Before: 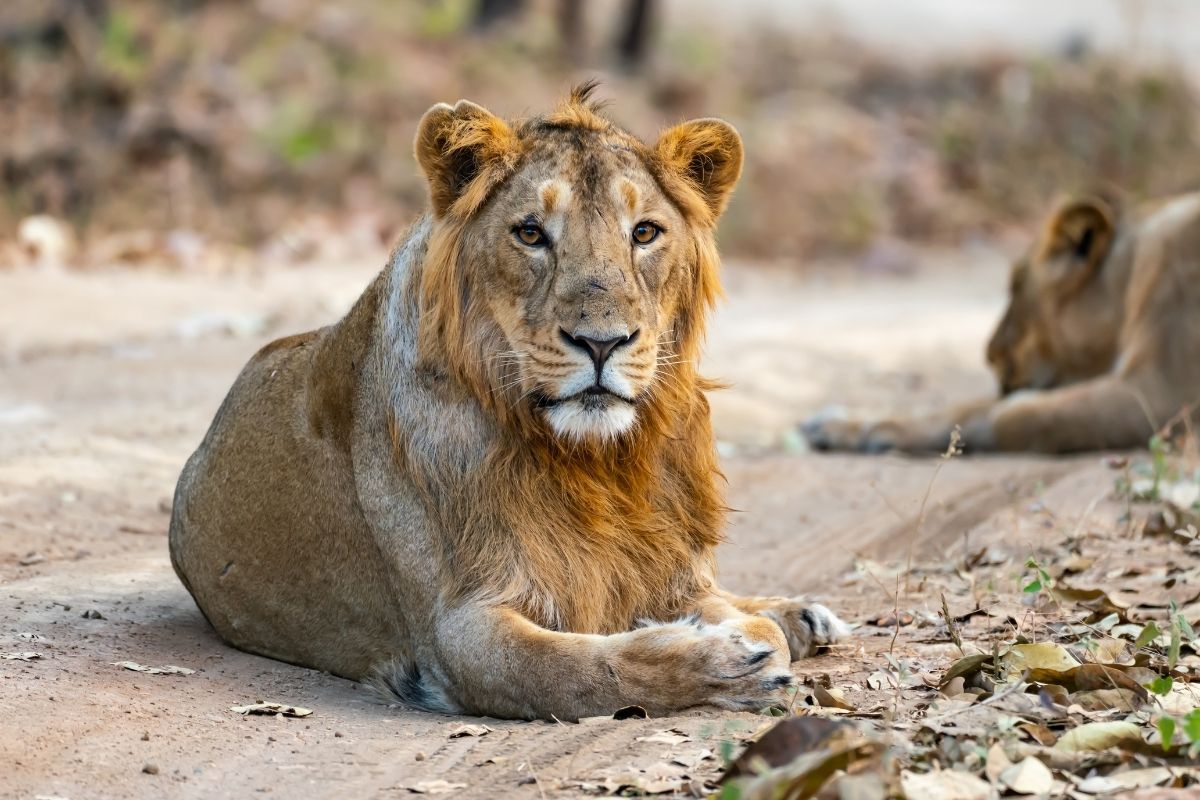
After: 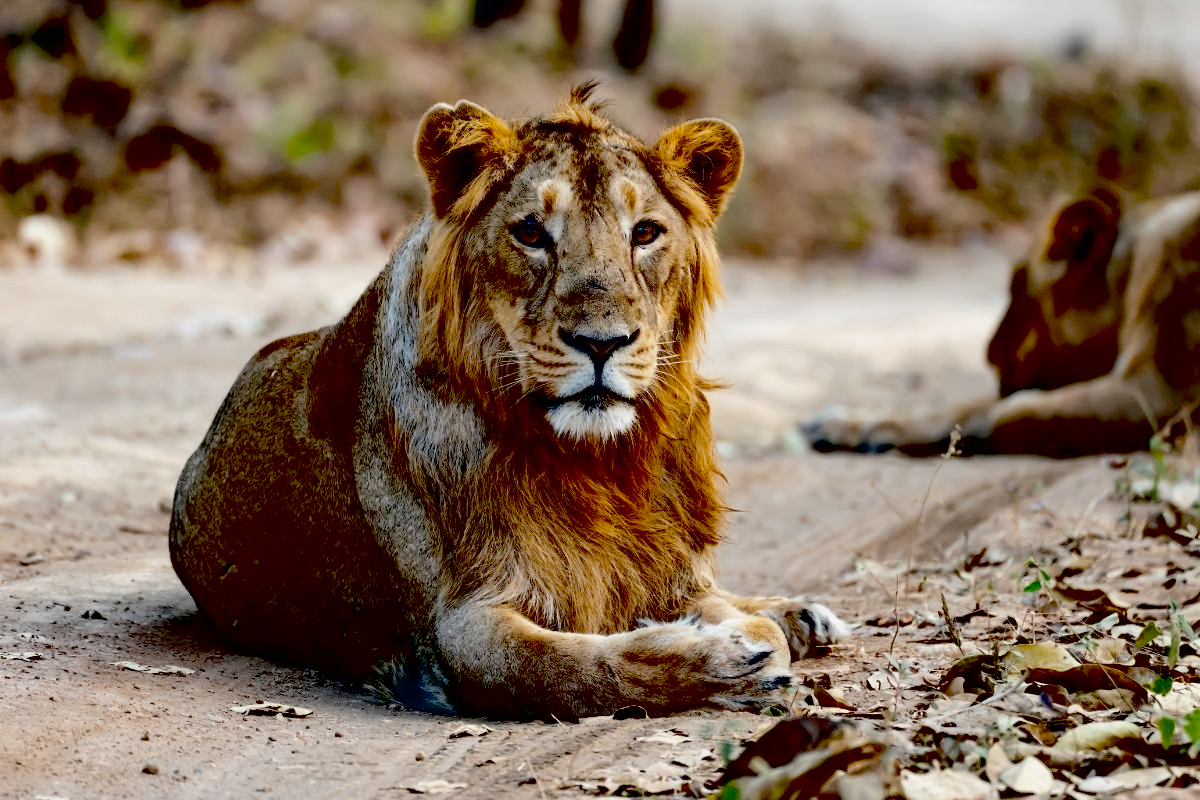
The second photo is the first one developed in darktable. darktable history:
exposure: black level correction 0.099, exposure -0.093 EV, compensate highlight preservation false
contrast brightness saturation: contrast 0.059, brightness -0.006, saturation -0.223
